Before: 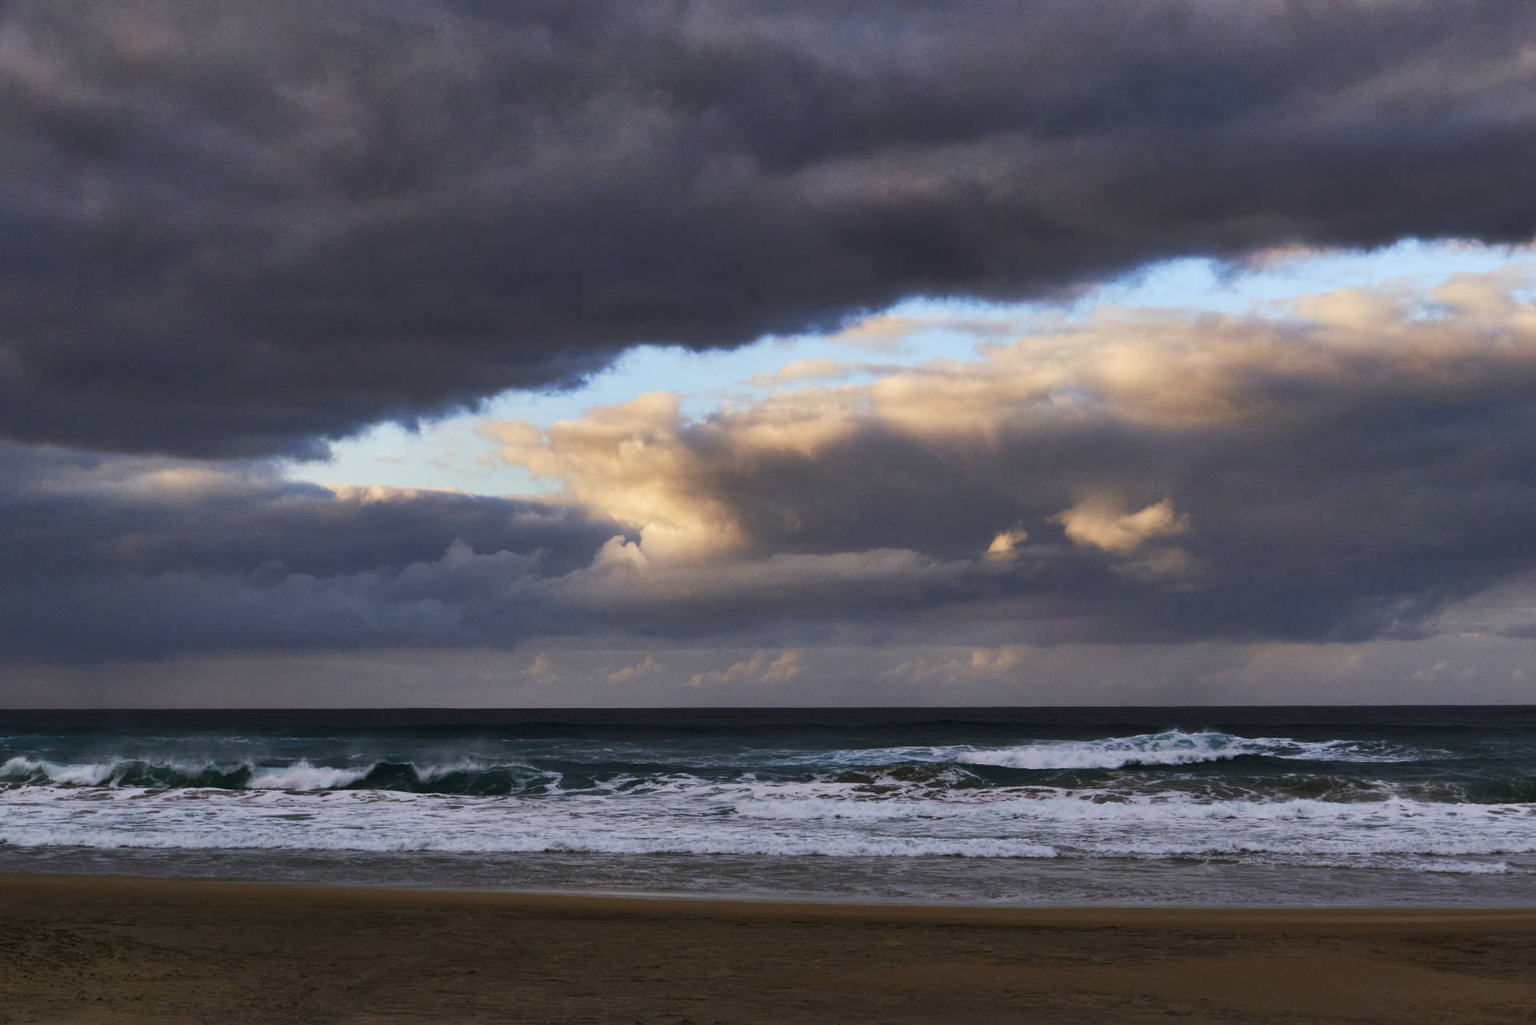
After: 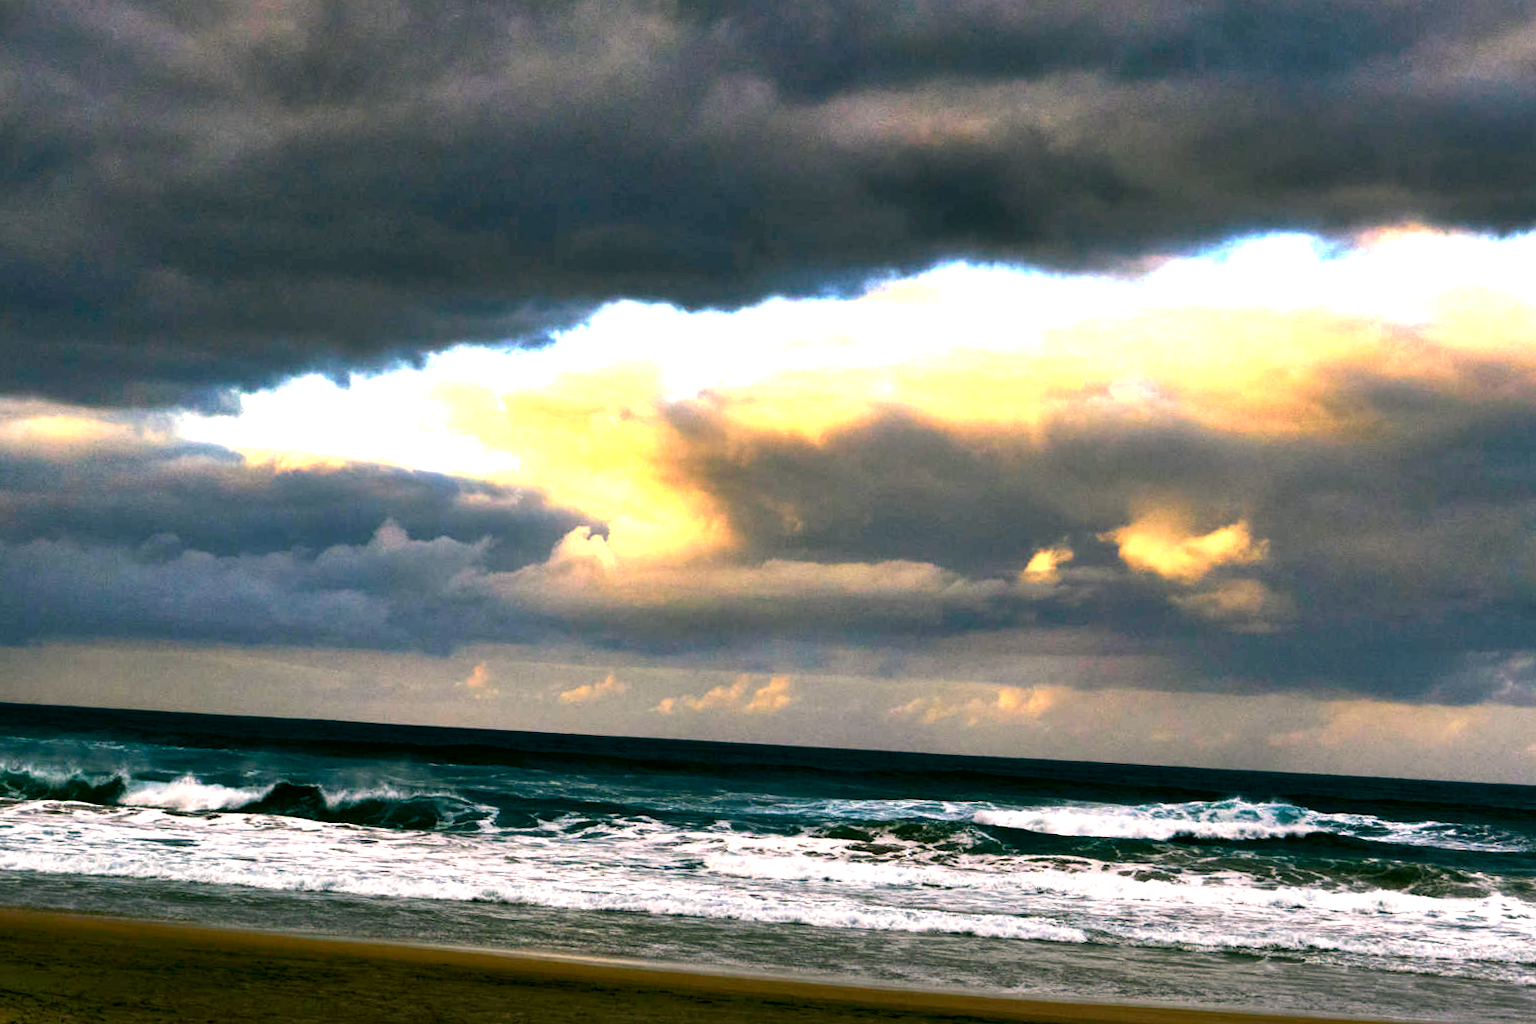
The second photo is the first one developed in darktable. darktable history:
local contrast: highlights 100%, shadows 100%, detail 120%, midtone range 0.2
exposure: exposure 1 EV, compensate highlight preservation false
crop and rotate: angle -3.27°, left 5.211%, top 5.211%, right 4.607%, bottom 4.607%
color correction: highlights a* 5.3, highlights b* 24.26, shadows a* -15.58, shadows b* 4.02
color balance: lift [0.991, 1, 1, 1], gamma [0.996, 1, 1, 1], input saturation 98.52%, contrast 20.34%, output saturation 103.72%
